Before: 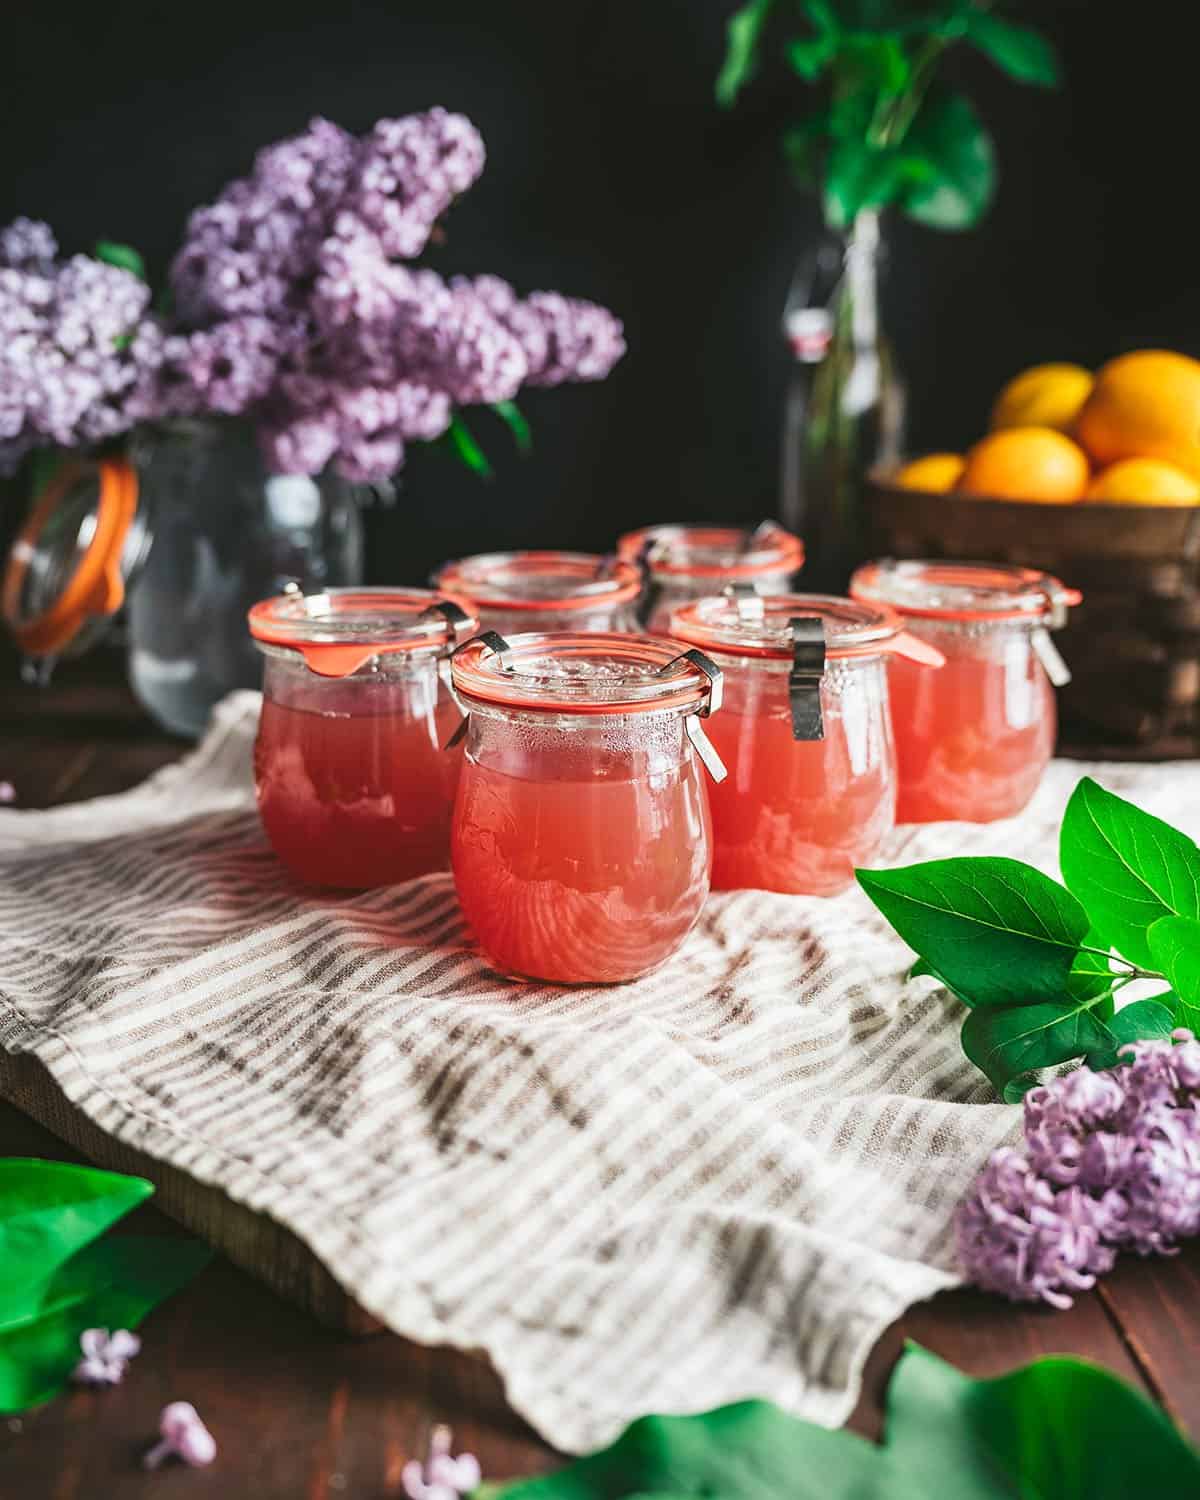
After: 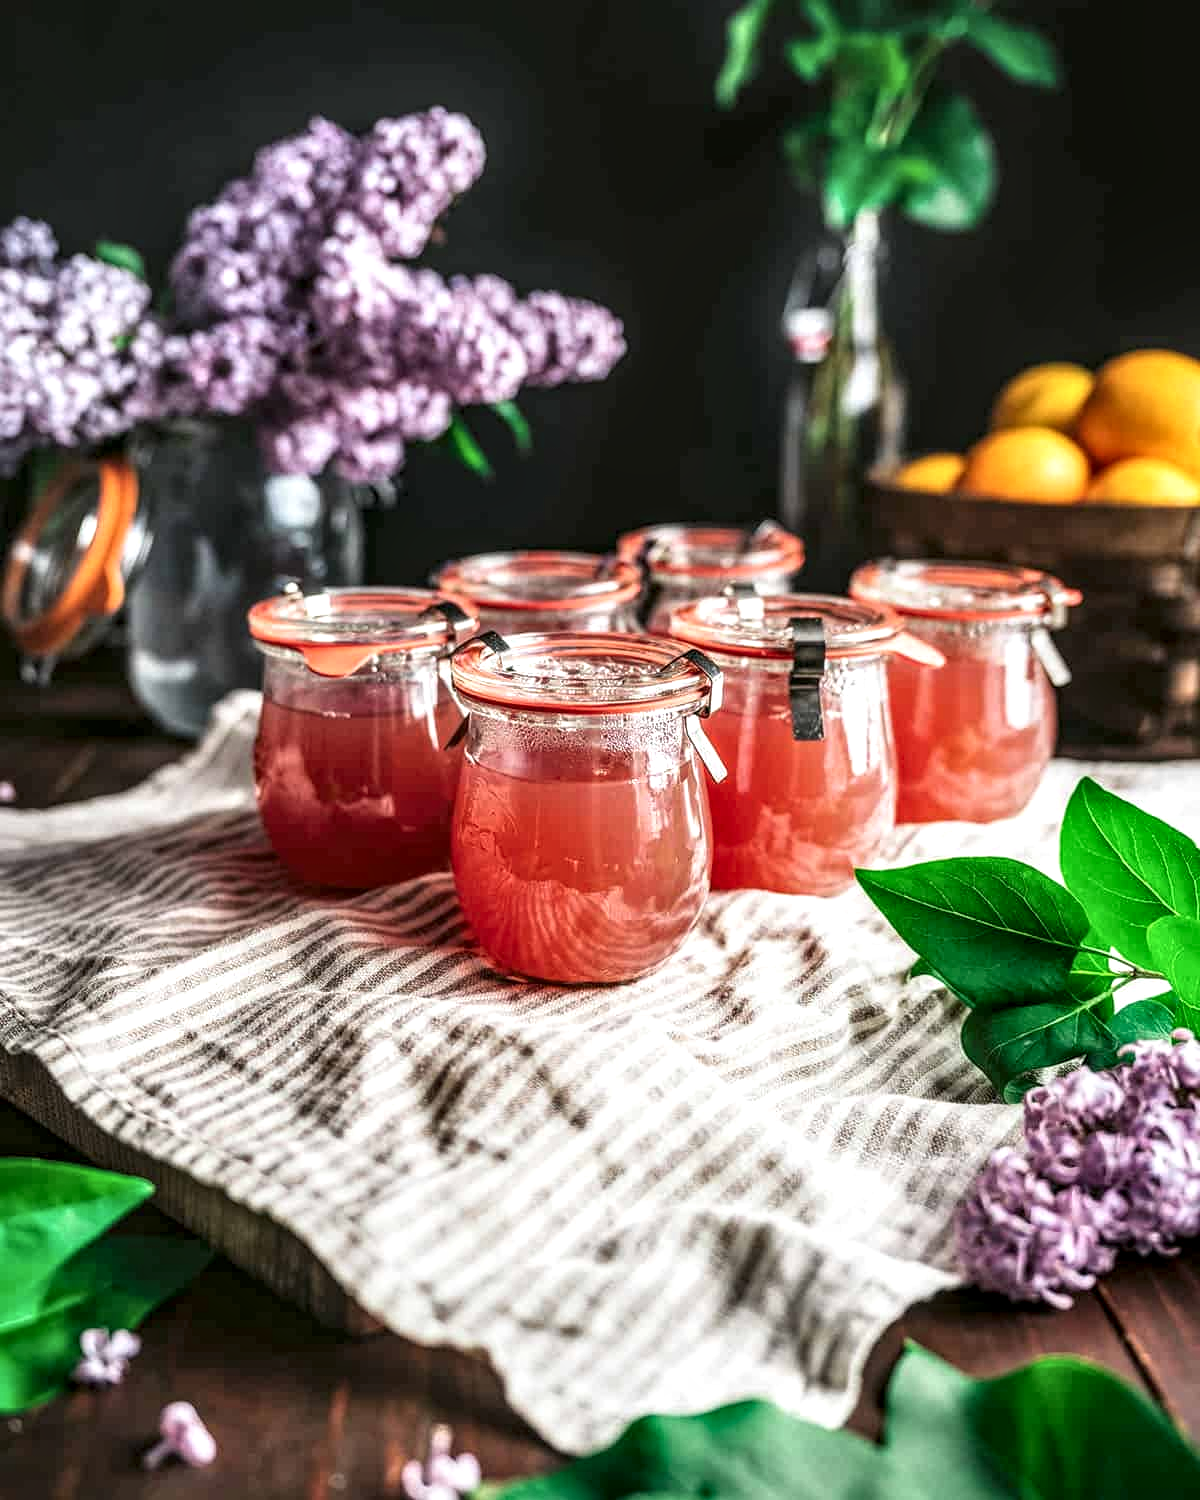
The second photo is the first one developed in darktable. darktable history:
local contrast: highlights 79%, shadows 56%, detail 175%, midtone range 0.421
filmic rgb: black relative exposure -16 EV, white relative exposure 2.89 EV, hardness 9.97
